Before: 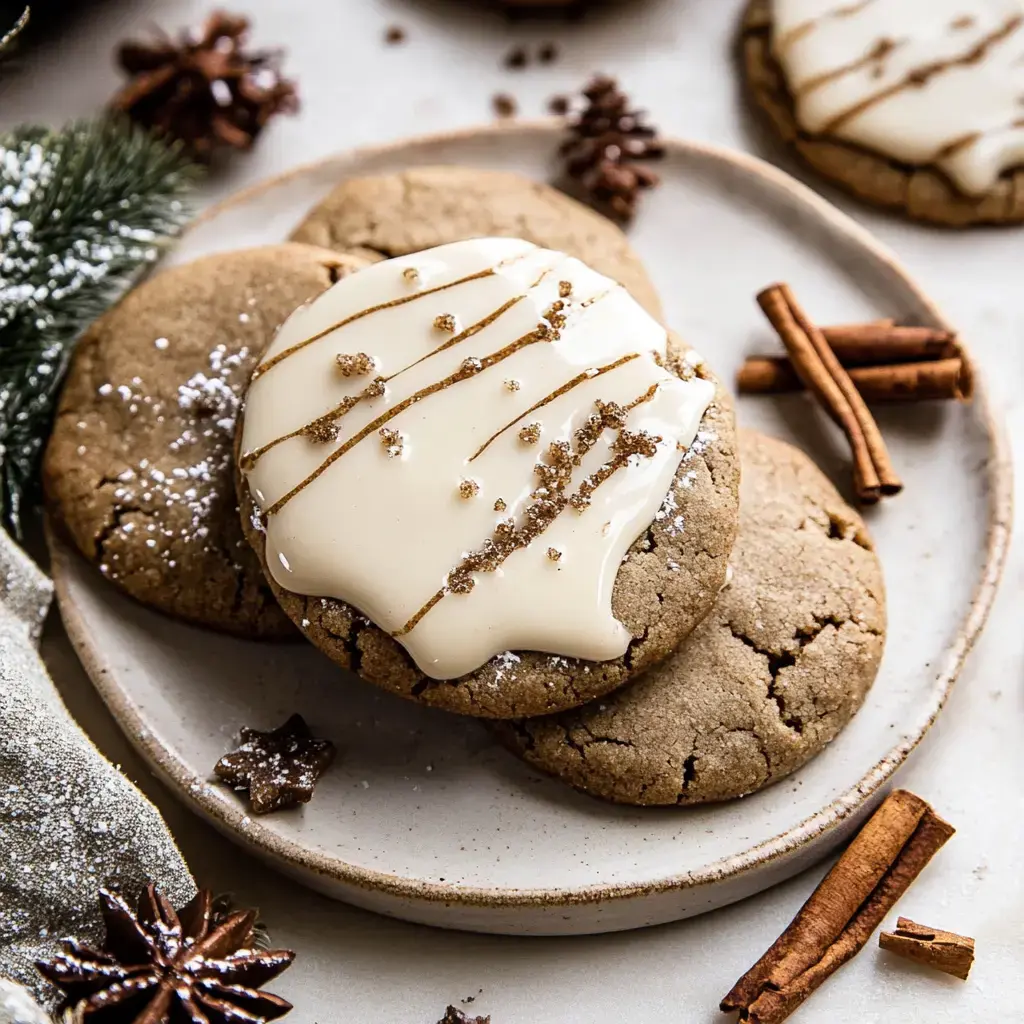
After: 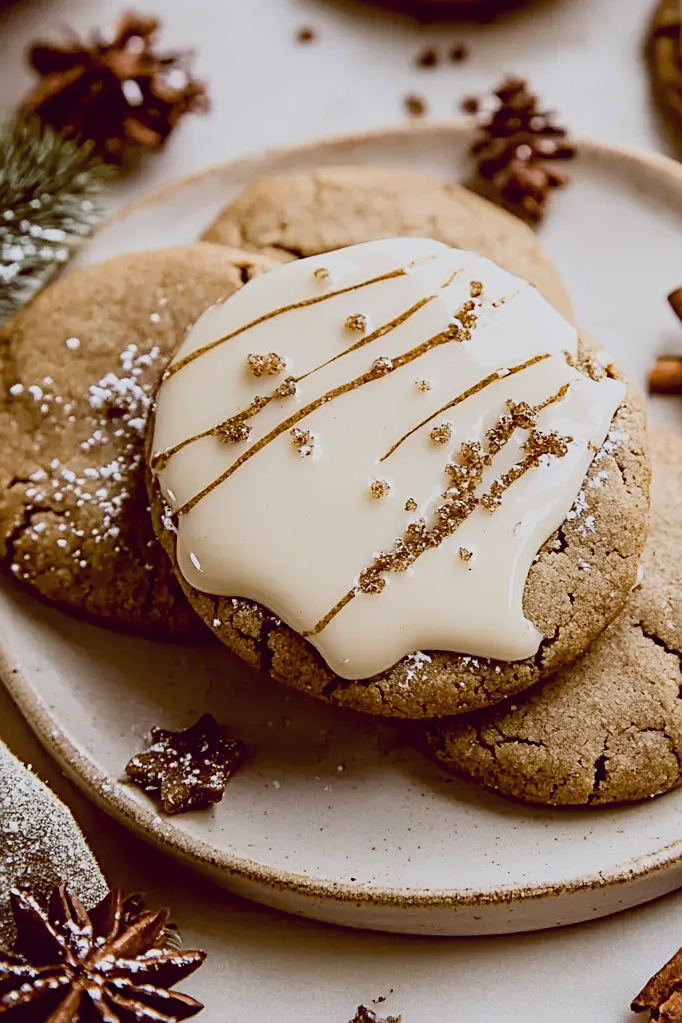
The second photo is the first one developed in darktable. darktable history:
crop and rotate: left 8.786%, right 24.548%
sharpen: radius 2.529, amount 0.323
filmic rgb: white relative exposure 3.85 EV, hardness 4.3
color correction: highlights a* 0.207, highlights b* 2.7, shadows a* -0.874, shadows b* -4.78
color balance: lift [1, 1.011, 0.999, 0.989], gamma [1.109, 1.045, 1.039, 0.955], gain [0.917, 0.936, 0.952, 1.064], contrast 2.32%, contrast fulcrum 19%, output saturation 101%
